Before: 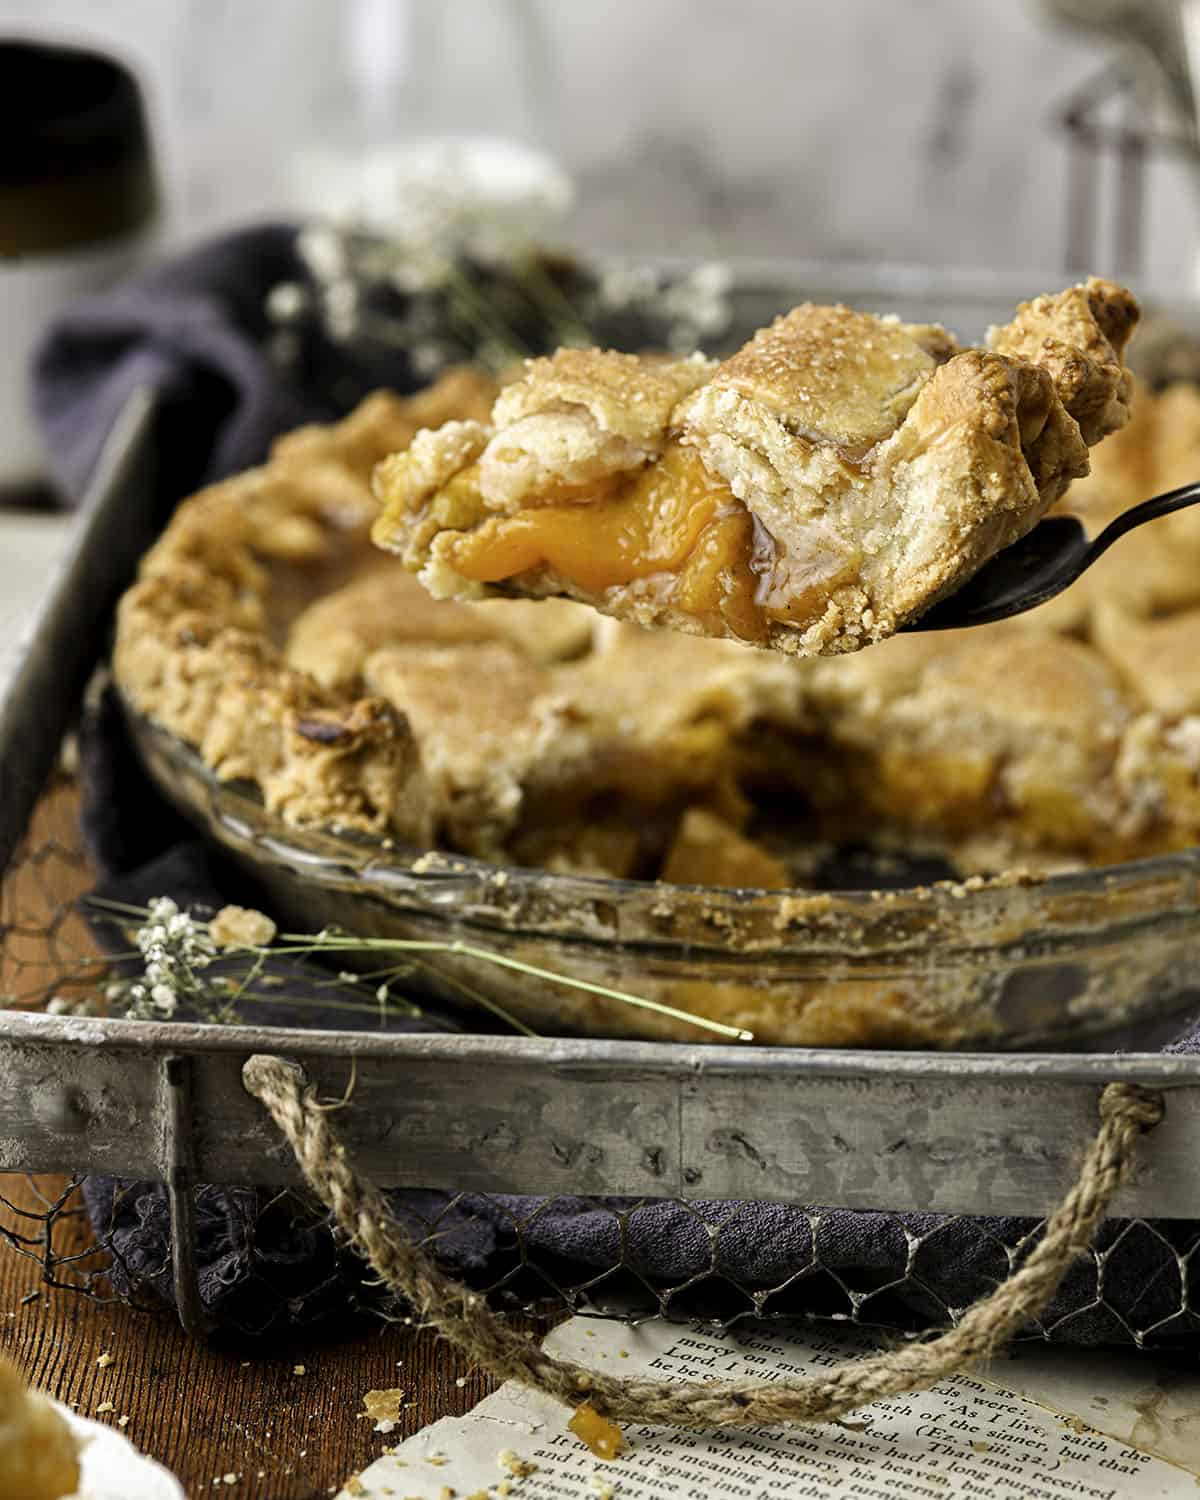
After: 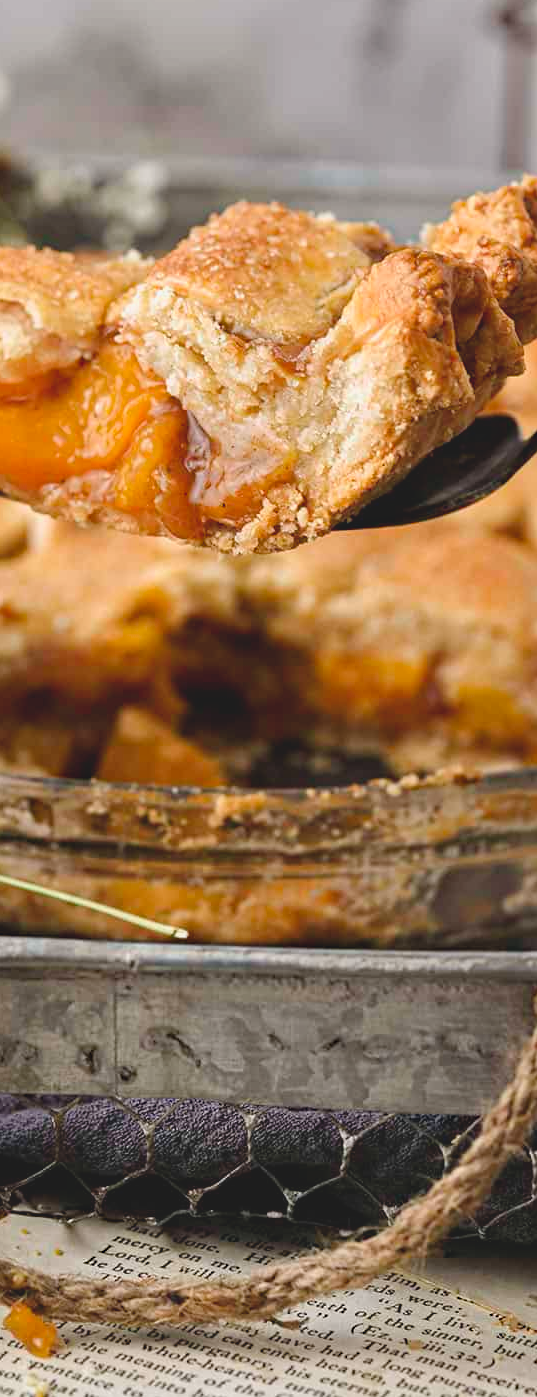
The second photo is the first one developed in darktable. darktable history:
exposure: black level correction -0.014, exposure -0.195 EV, compensate highlight preservation false
crop: left 47.165%, top 6.851%, right 8.029%
haze removal: compatibility mode true, adaptive false
